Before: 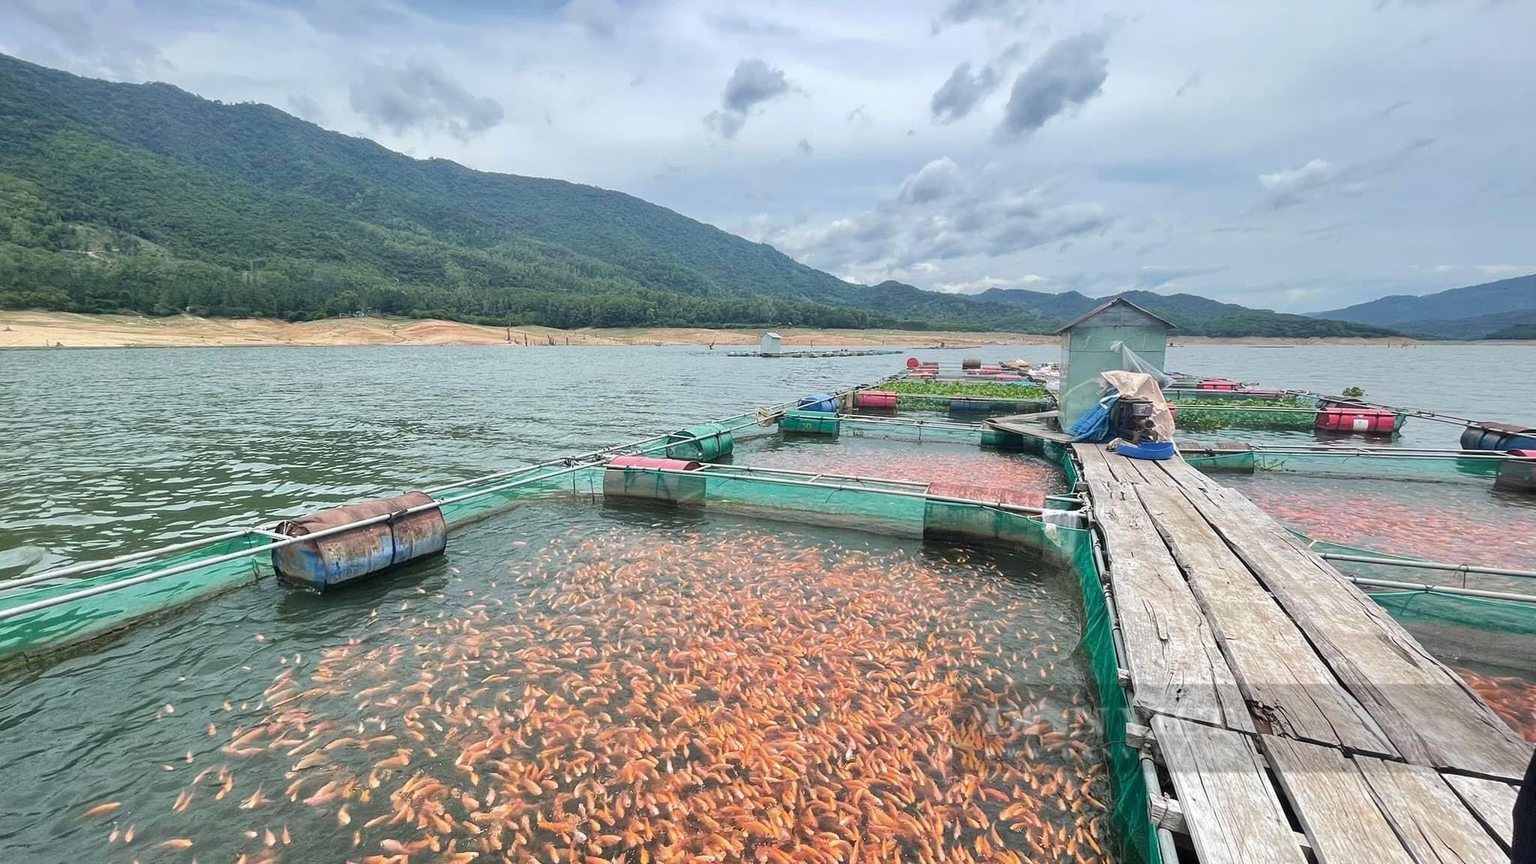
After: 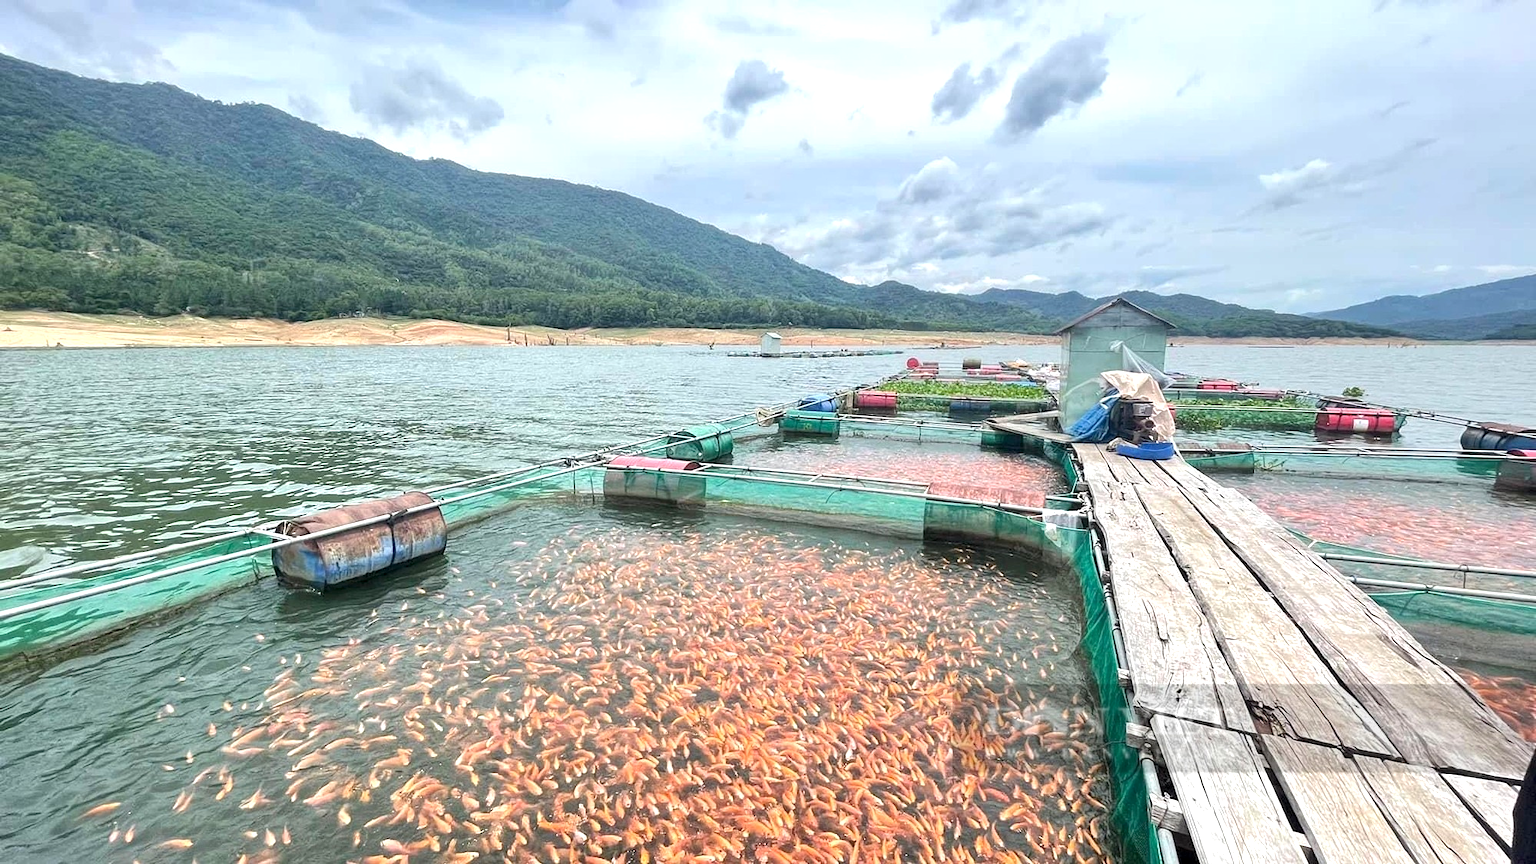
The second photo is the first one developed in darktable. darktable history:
exposure: black level correction 0.001, exposure 0.499 EV, compensate highlight preservation false
local contrast: highlights 102%, shadows 103%, detail 119%, midtone range 0.2
